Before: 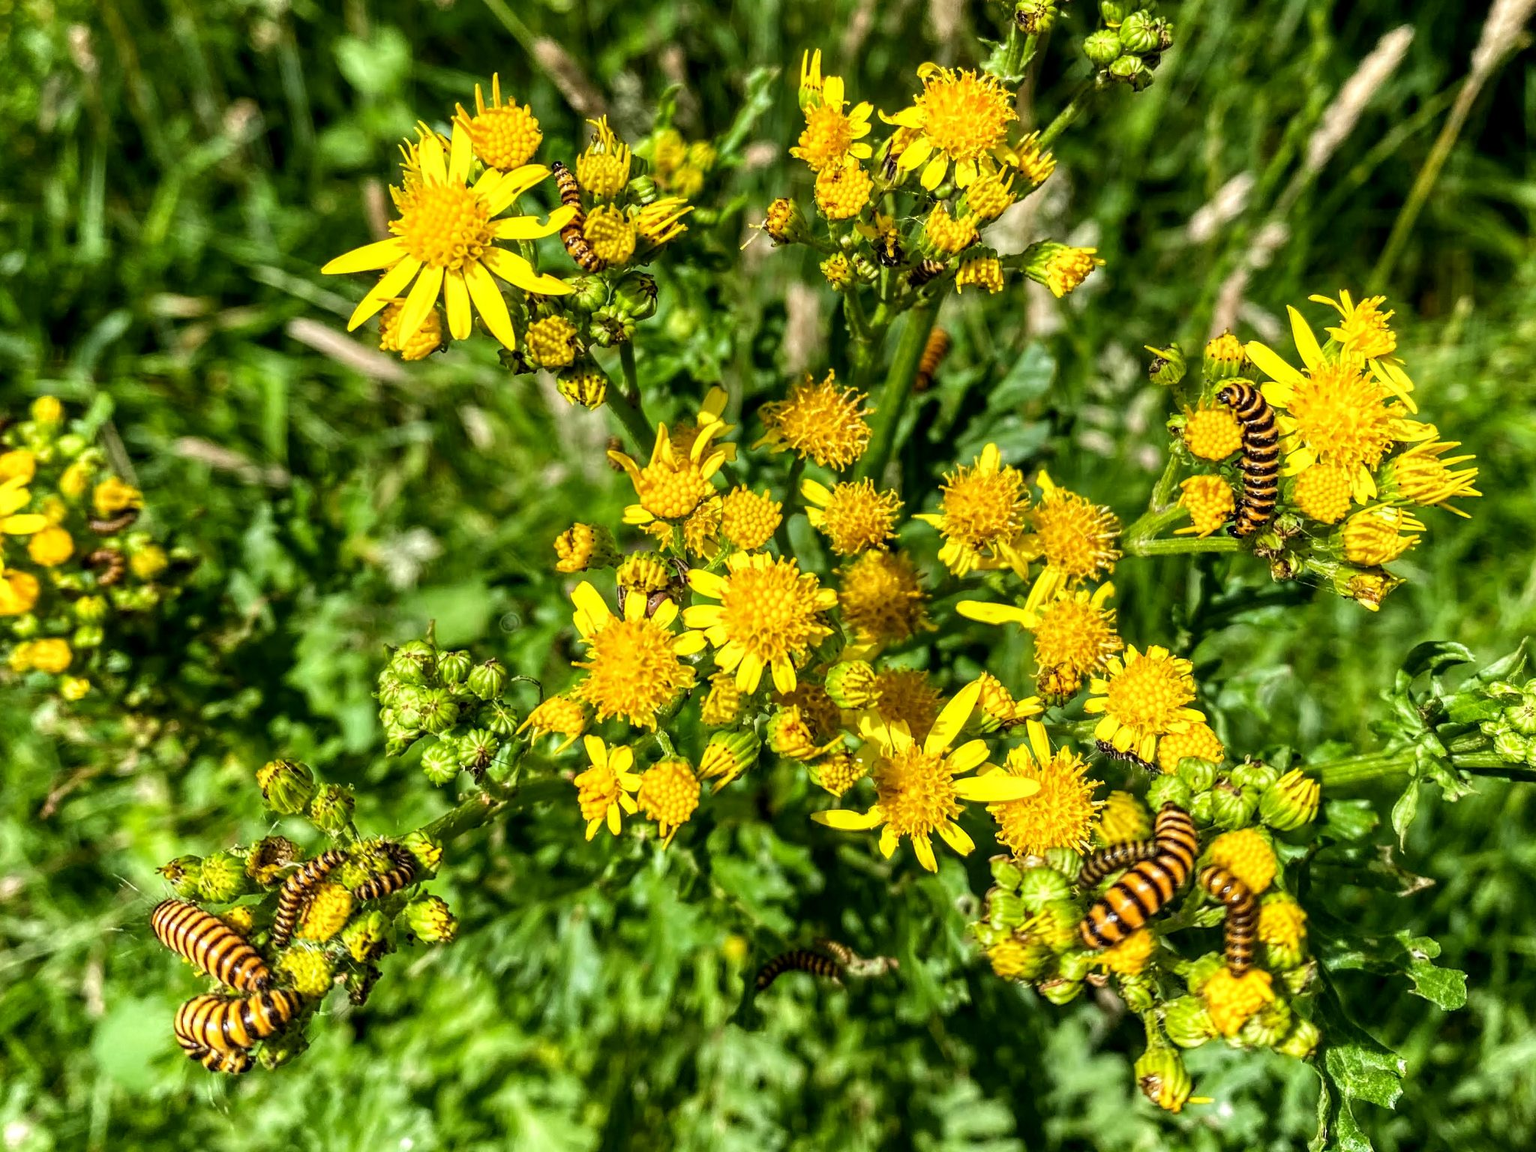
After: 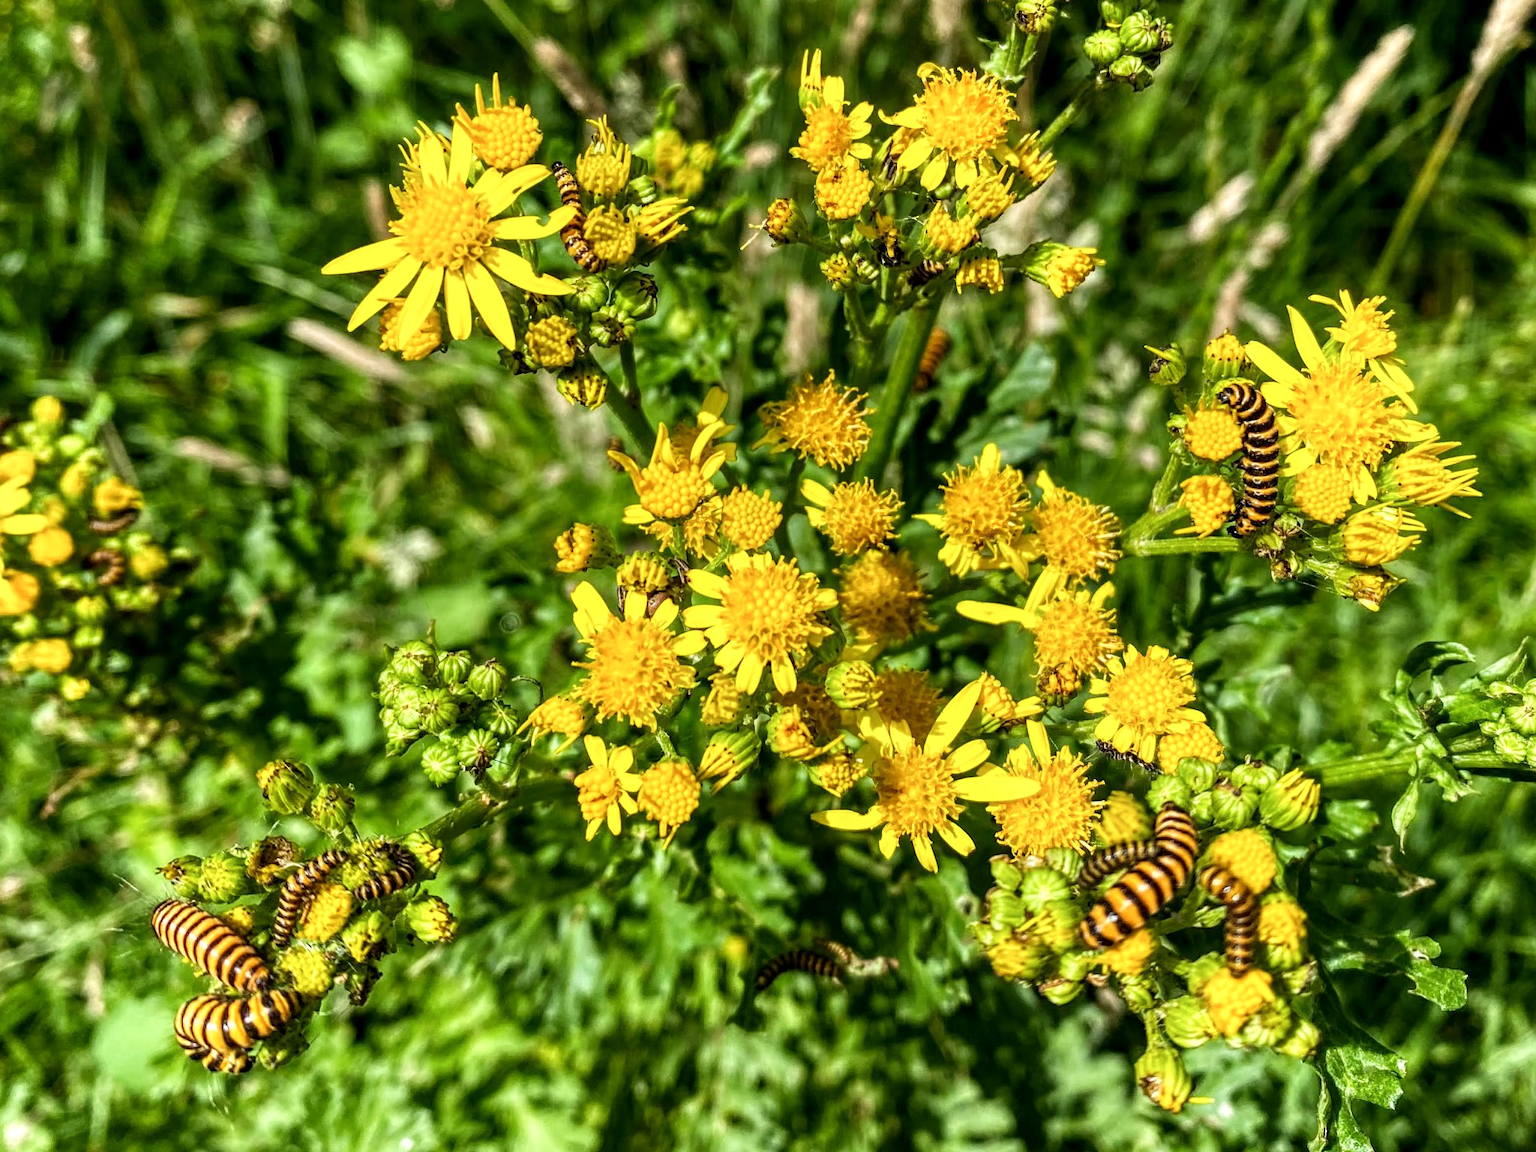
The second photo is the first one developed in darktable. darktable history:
shadows and highlights: shadows 1.42, highlights 39.65, highlights color adjustment 39.94%
